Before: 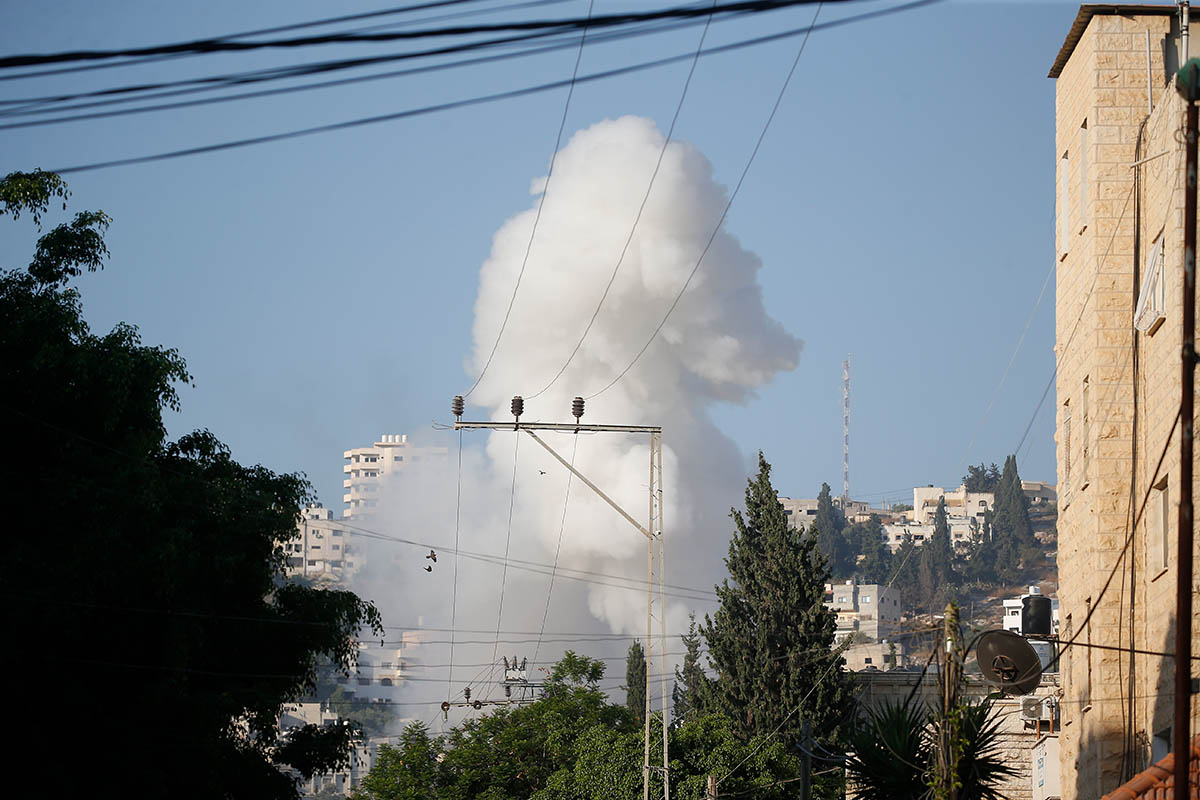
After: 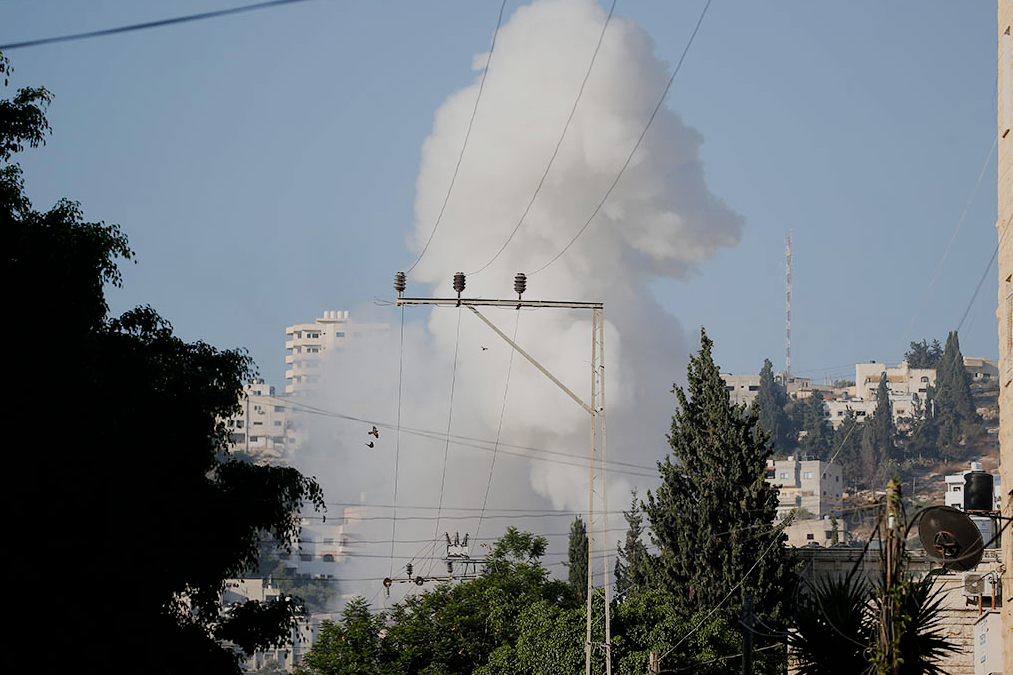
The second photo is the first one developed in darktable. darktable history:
filmic rgb: black relative exposure -7.65 EV, white relative exposure 4.56 EV, hardness 3.61
crop and rotate: left 4.842%, top 15.51%, right 10.668%
